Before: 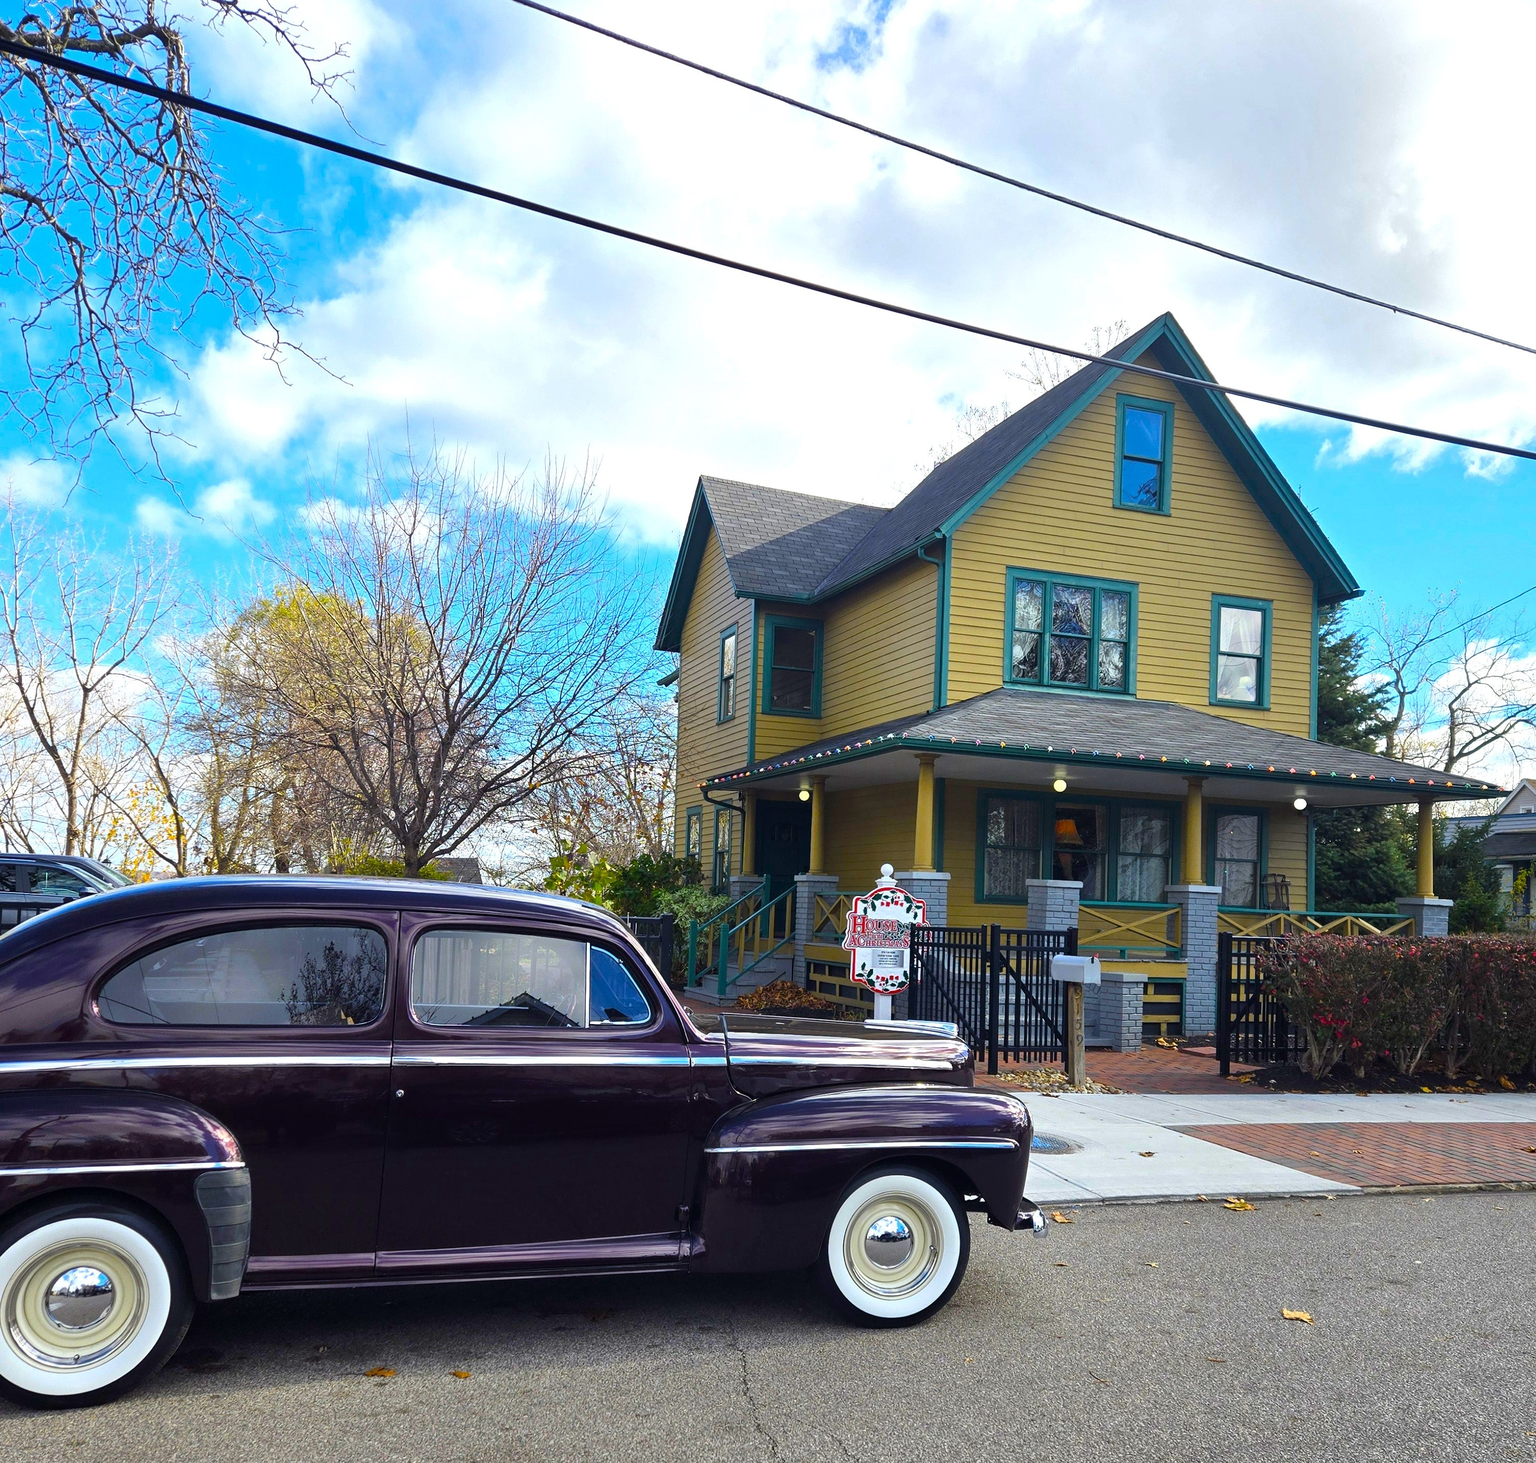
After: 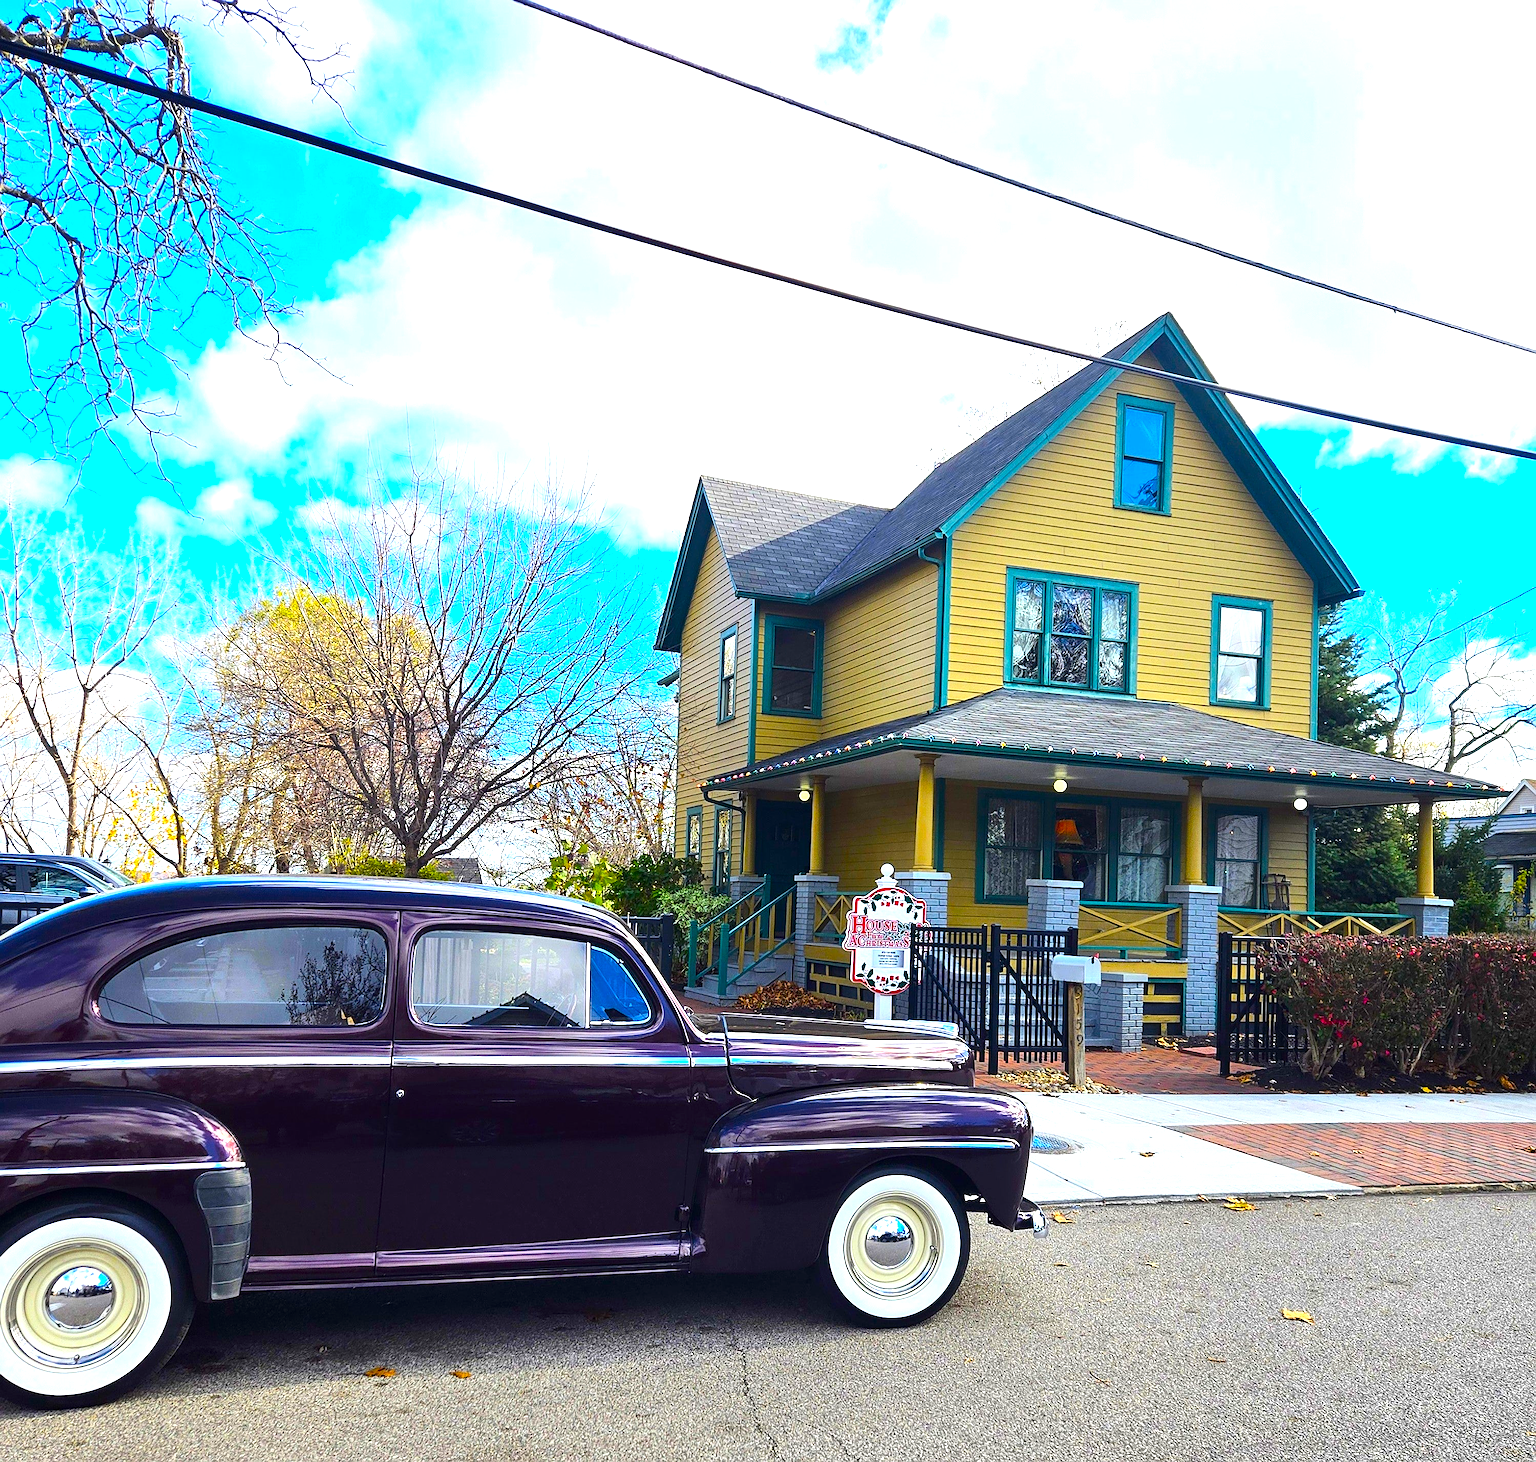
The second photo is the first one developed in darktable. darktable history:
contrast brightness saturation: contrast 0.16, saturation 0.32
sharpen: on, module defaults
exposure: black level correction 0, exposure 0.7 EV, compensate exposure bias true, compensate highlight preservation false
